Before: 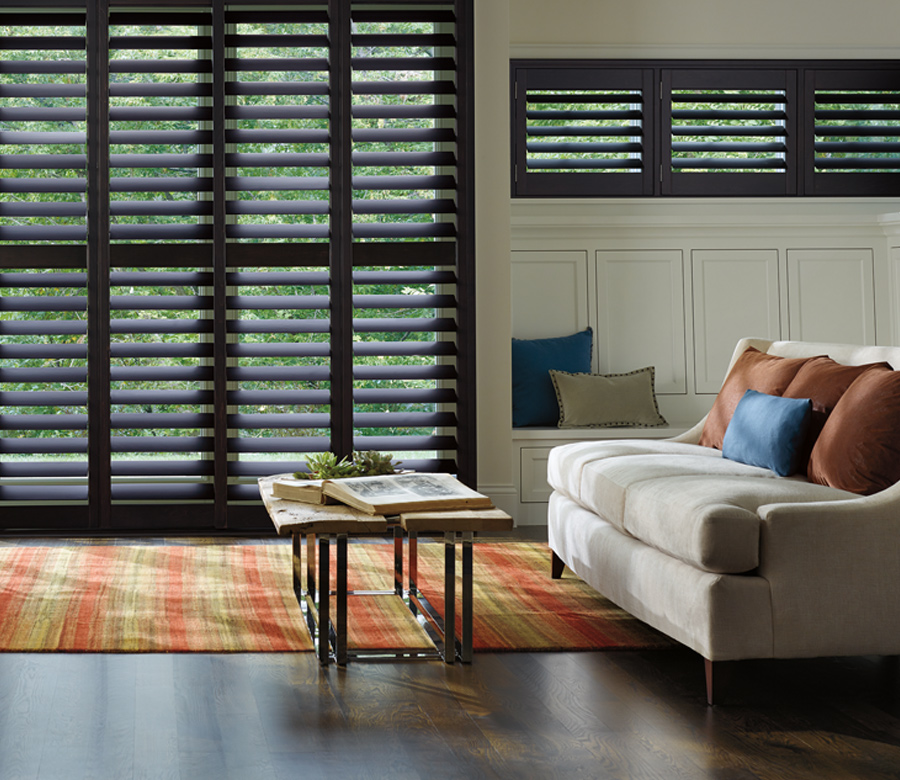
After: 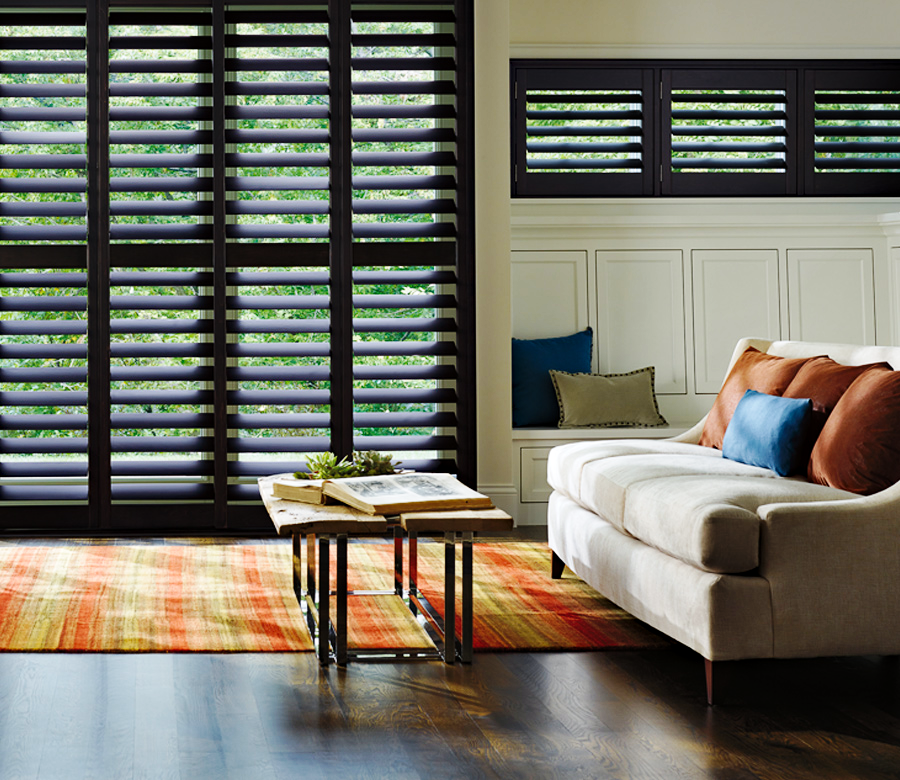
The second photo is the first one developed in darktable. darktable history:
haze removal: compatibility mode true, adaptive false
base curve: curves: ch0 [(0, 0) (0.032, 0.025) (0.121, 0.166) (0.206, 0.329) (0.605, 0.79) (1, 1)], preserve colors none
